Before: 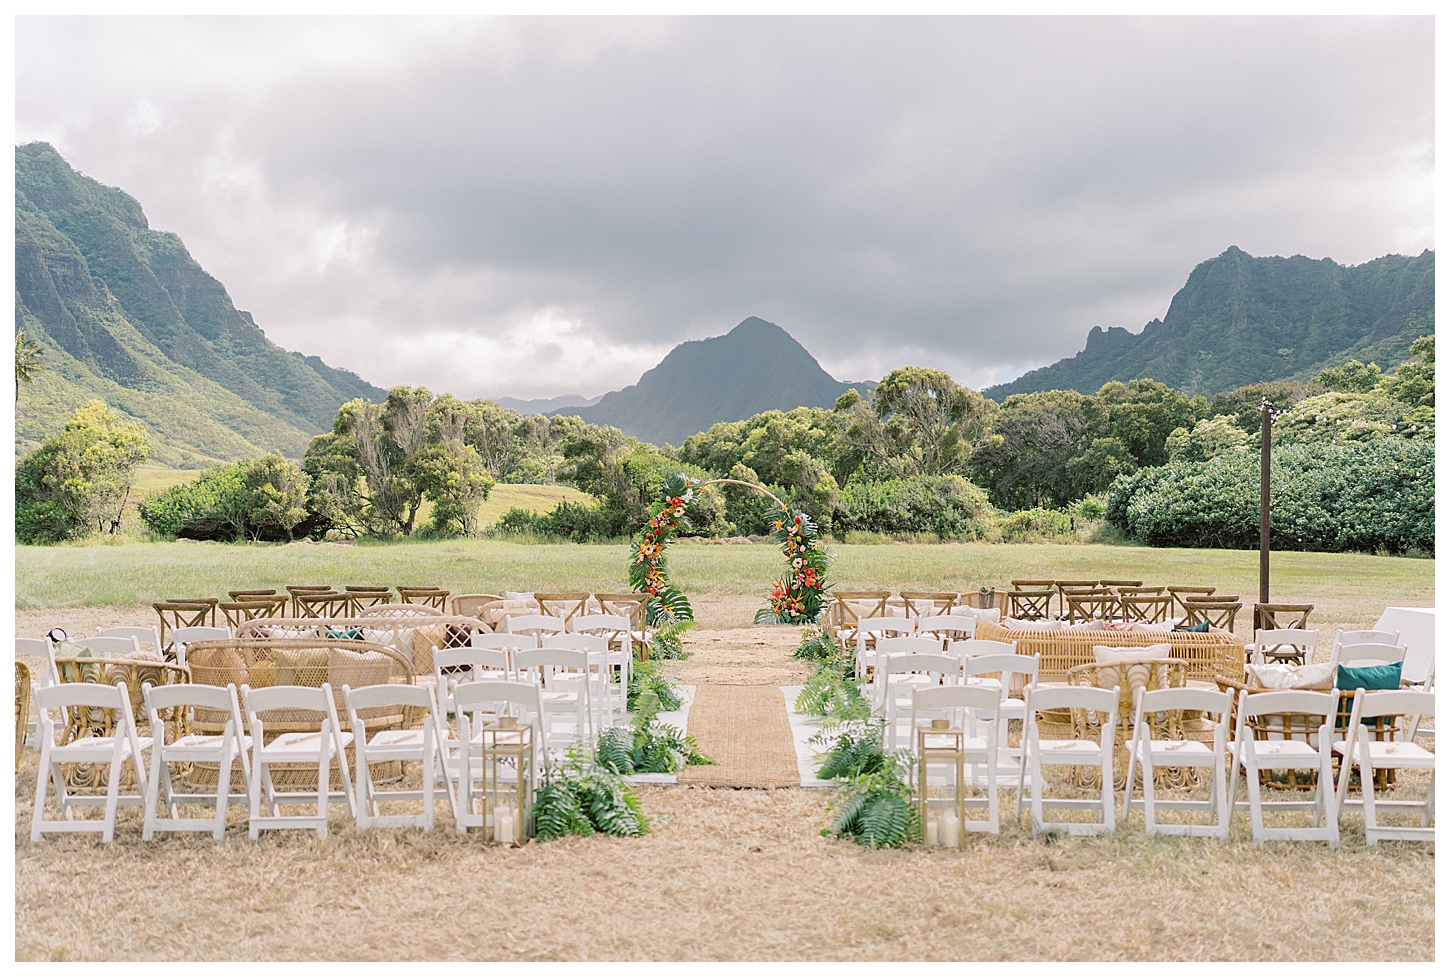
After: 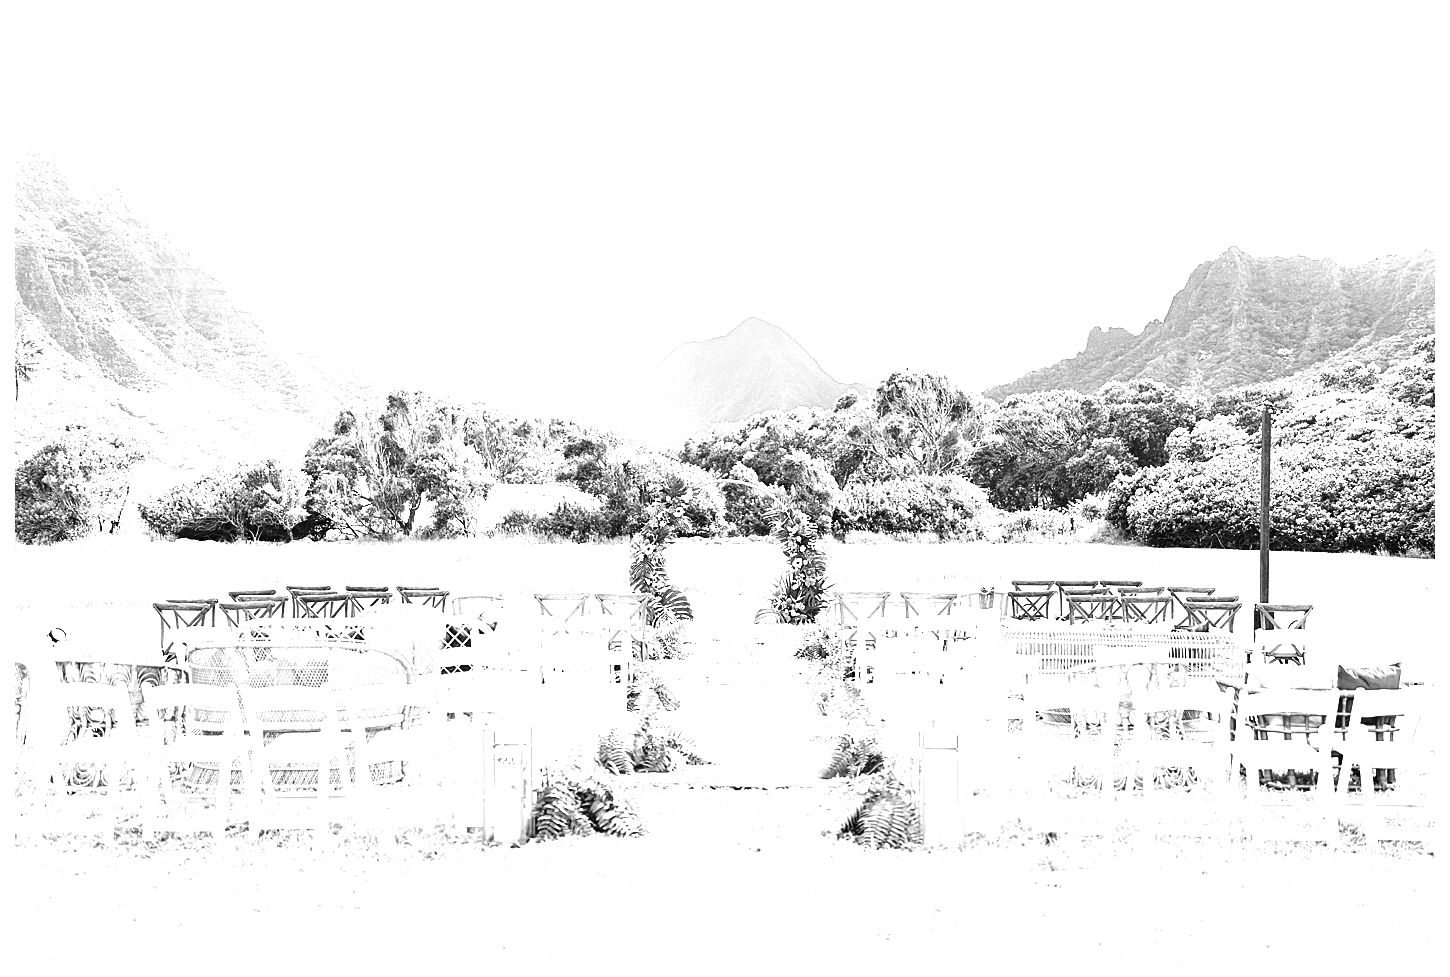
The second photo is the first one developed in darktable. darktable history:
contrast brightness saturation: brightness 0.13
color balance rgb: linear chroma grading › global chroma 20%, perceptual saturation grading › global saturation 65%, perceptual saturation grading › highlights 60%, perceptual saturation grading › mid-tones 50%, perceptual saturation grading › shadows 50%, perceptual brilliance grading › global brilliance 30%, perceptual brilliance grading › highlights 50%, perceptual brilliance grading › mid-tones 50%, perceptual brilliance grading › shadows -22%, global vibrance 20%
monochrome: a -3.63, b -0.465
base curve: curves: ch0 [(0, 0) (0.073, 0.04) (0.157, 0.139) (0.492, 0.492) (0.758, 0.758) (1, 1)], preserve colors none
